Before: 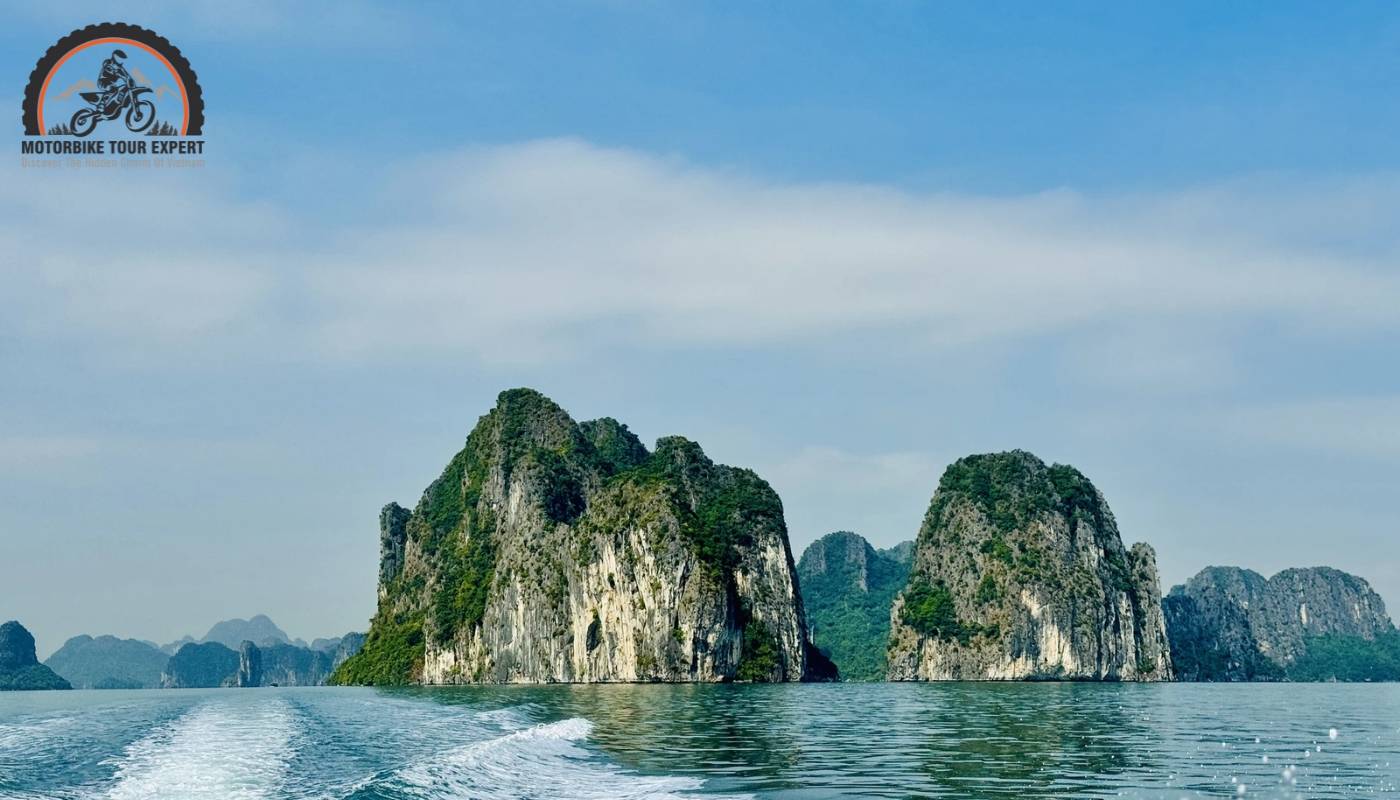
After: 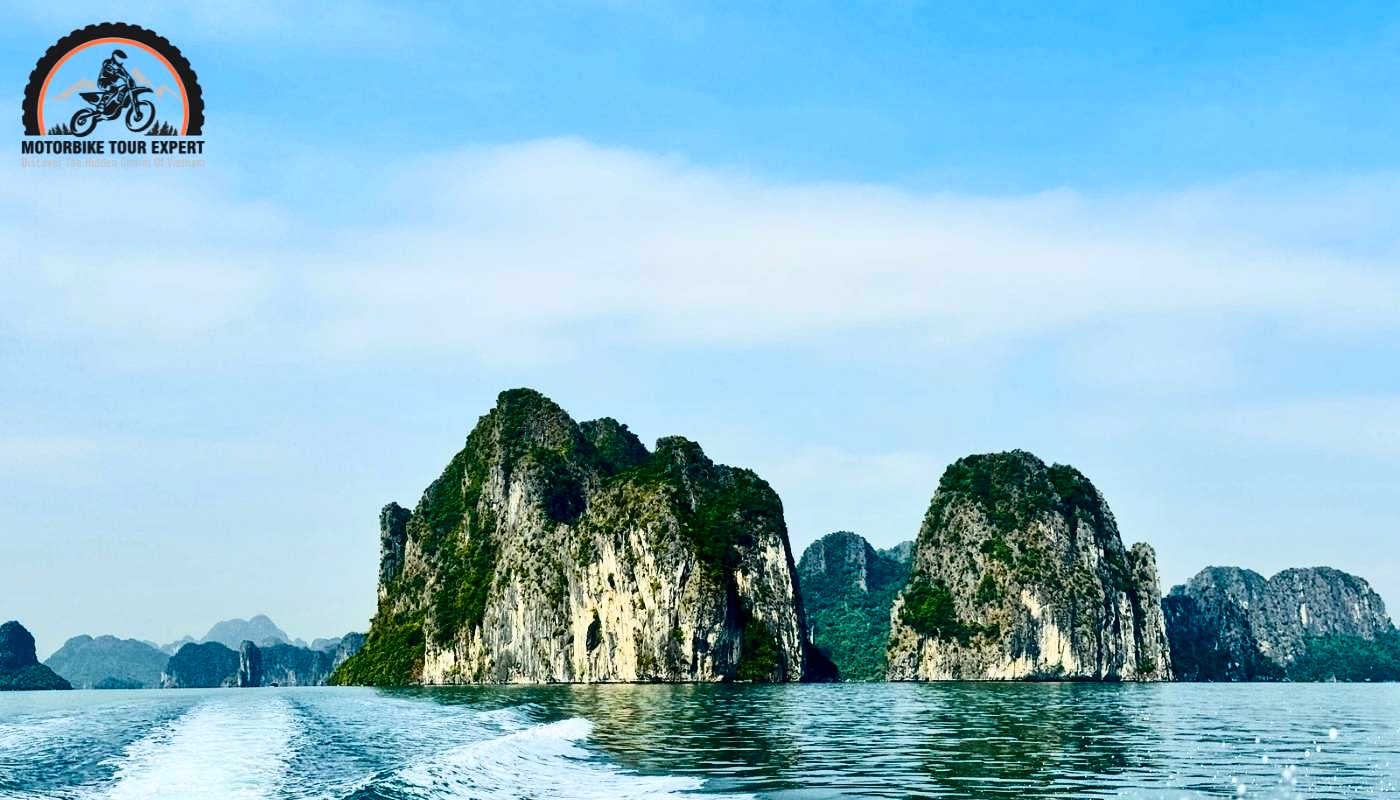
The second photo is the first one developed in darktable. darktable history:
contrast brightness saturation: contrast 0.408, brightness 0.044, saturation 0.261
